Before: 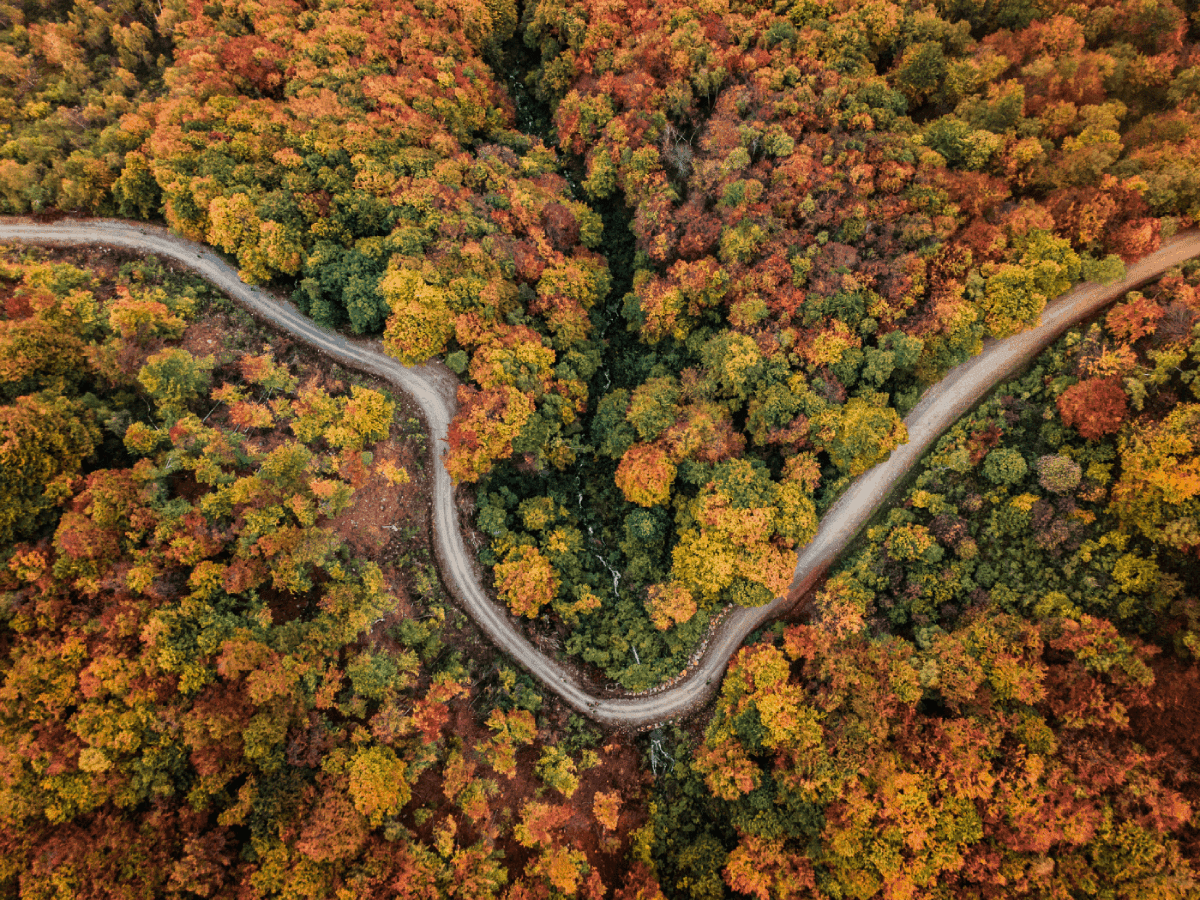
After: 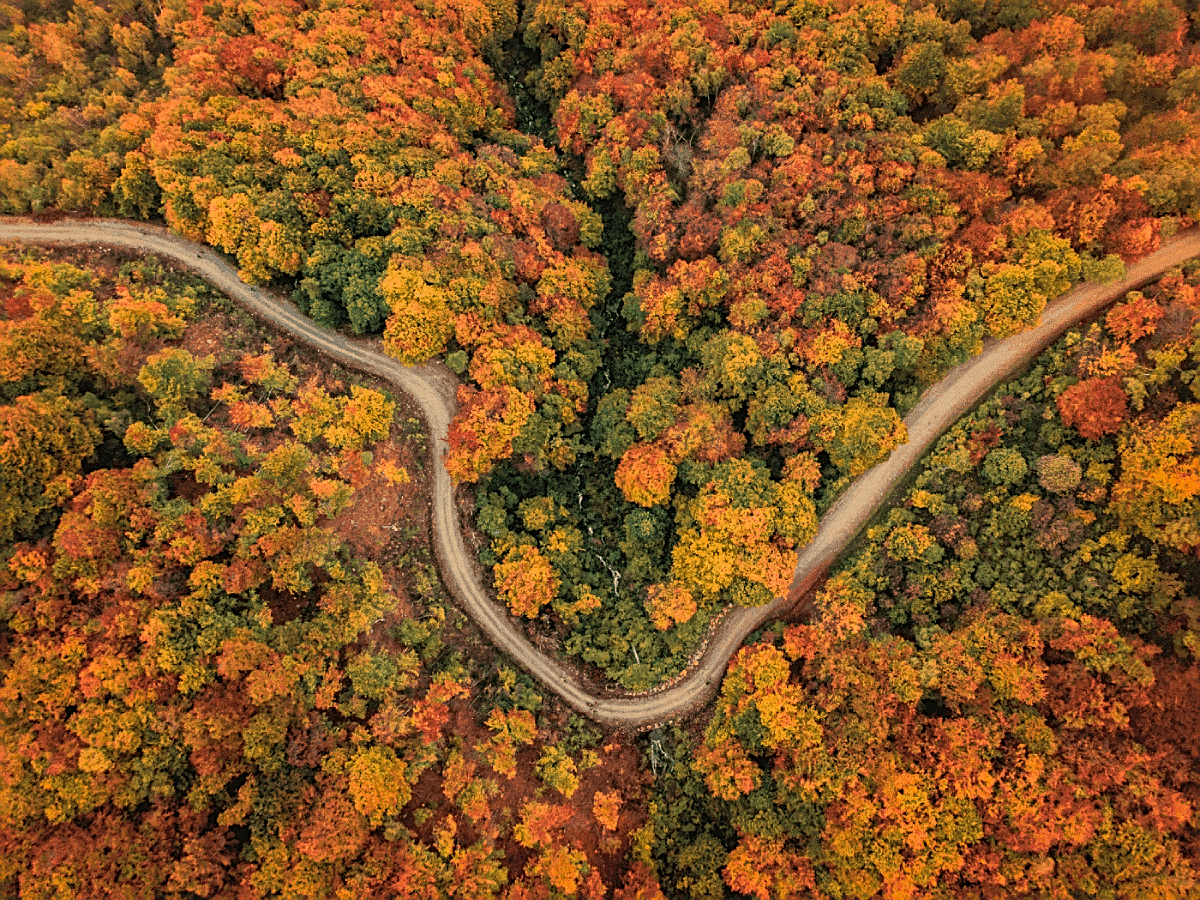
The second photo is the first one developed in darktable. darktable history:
white balance: red 1.123, blue 0.83
grain: coarseness 0.09 ISO
shadows and highlights: shadows 60, highlights -60
sharpen: on, module defaults
